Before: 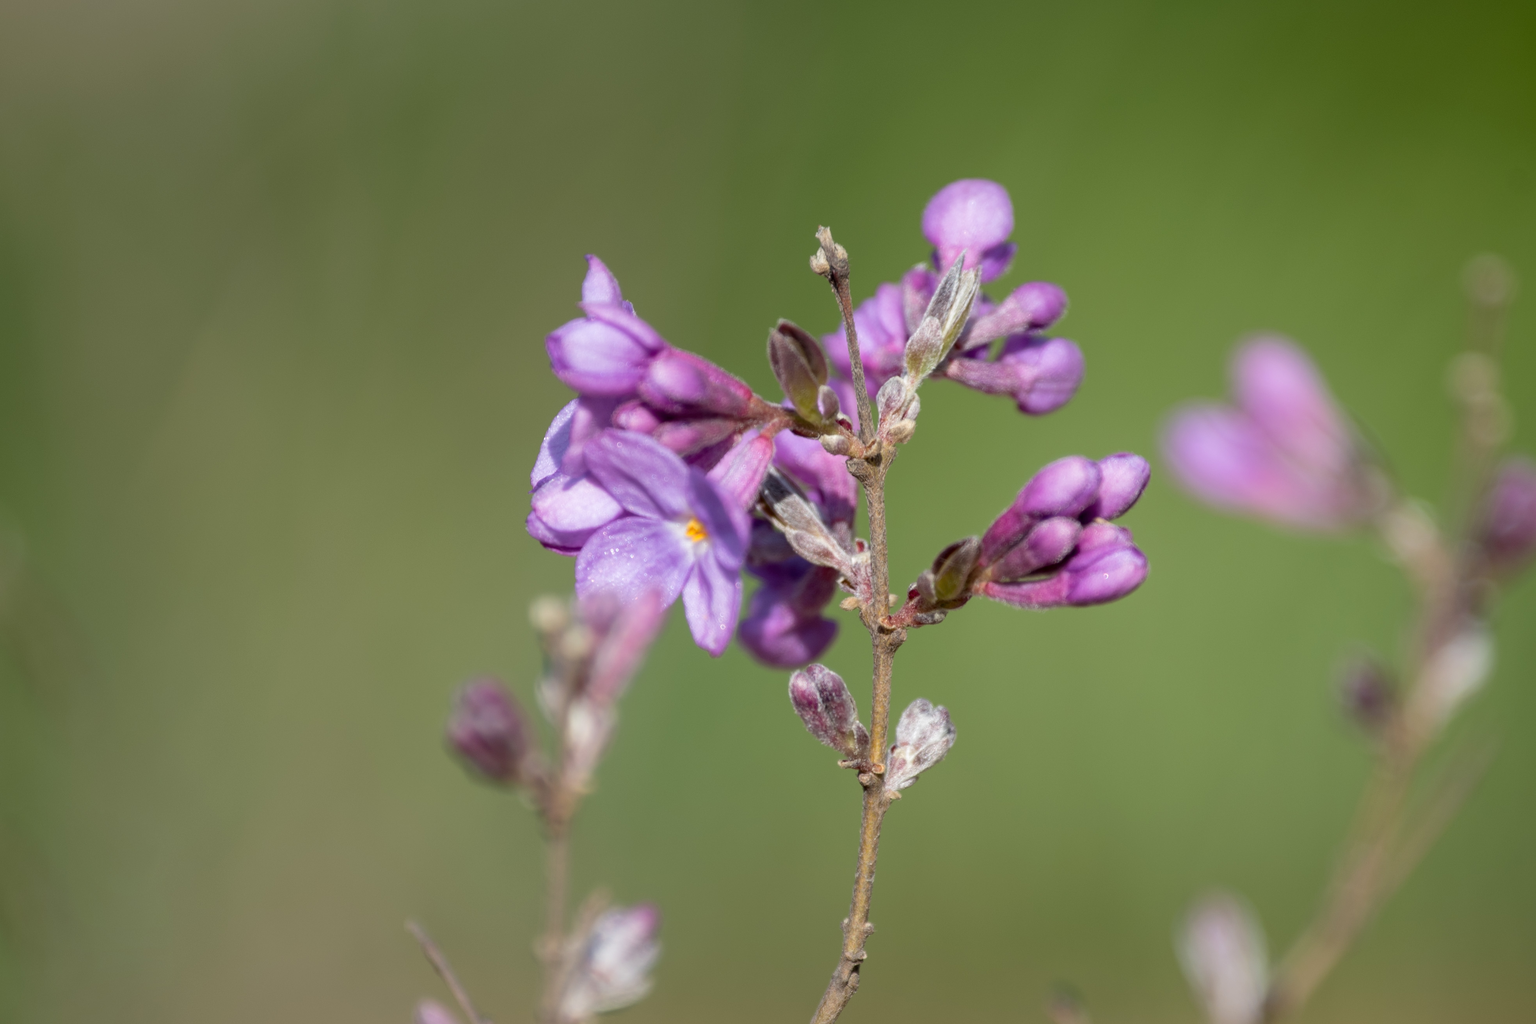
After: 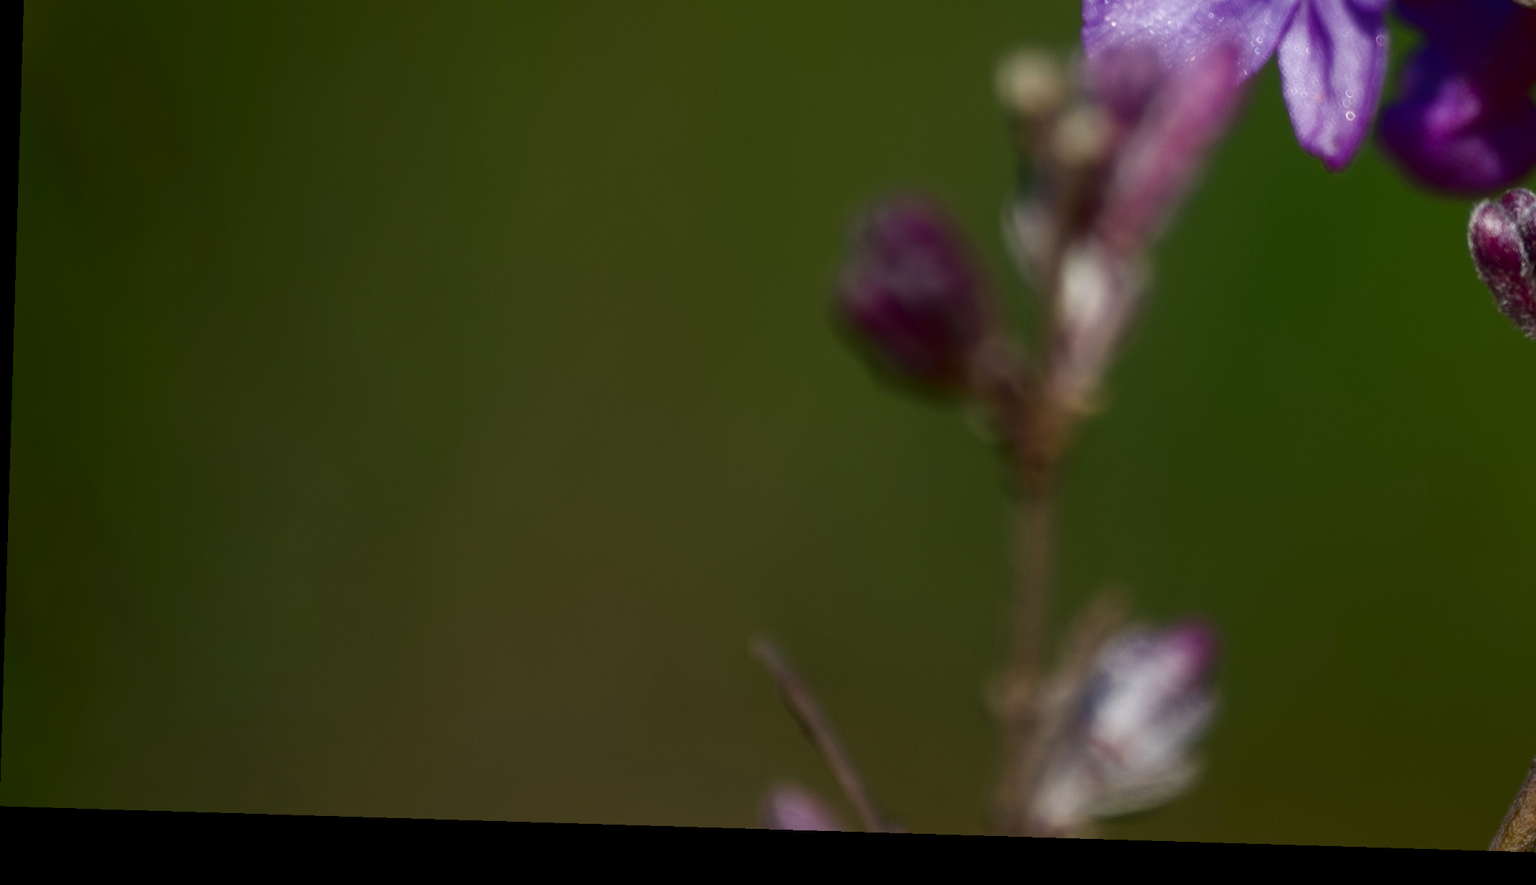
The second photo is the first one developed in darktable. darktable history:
rotate and perspective: rotation 1.72°, automatic cropping off
crop and rotate: top 54.778%, right 46.61%, bottom 0.159%
contrast brightness saturation: contrast 0.09, brightness -0.59, saturation 0.17
tone equalizer: on, module defaults
